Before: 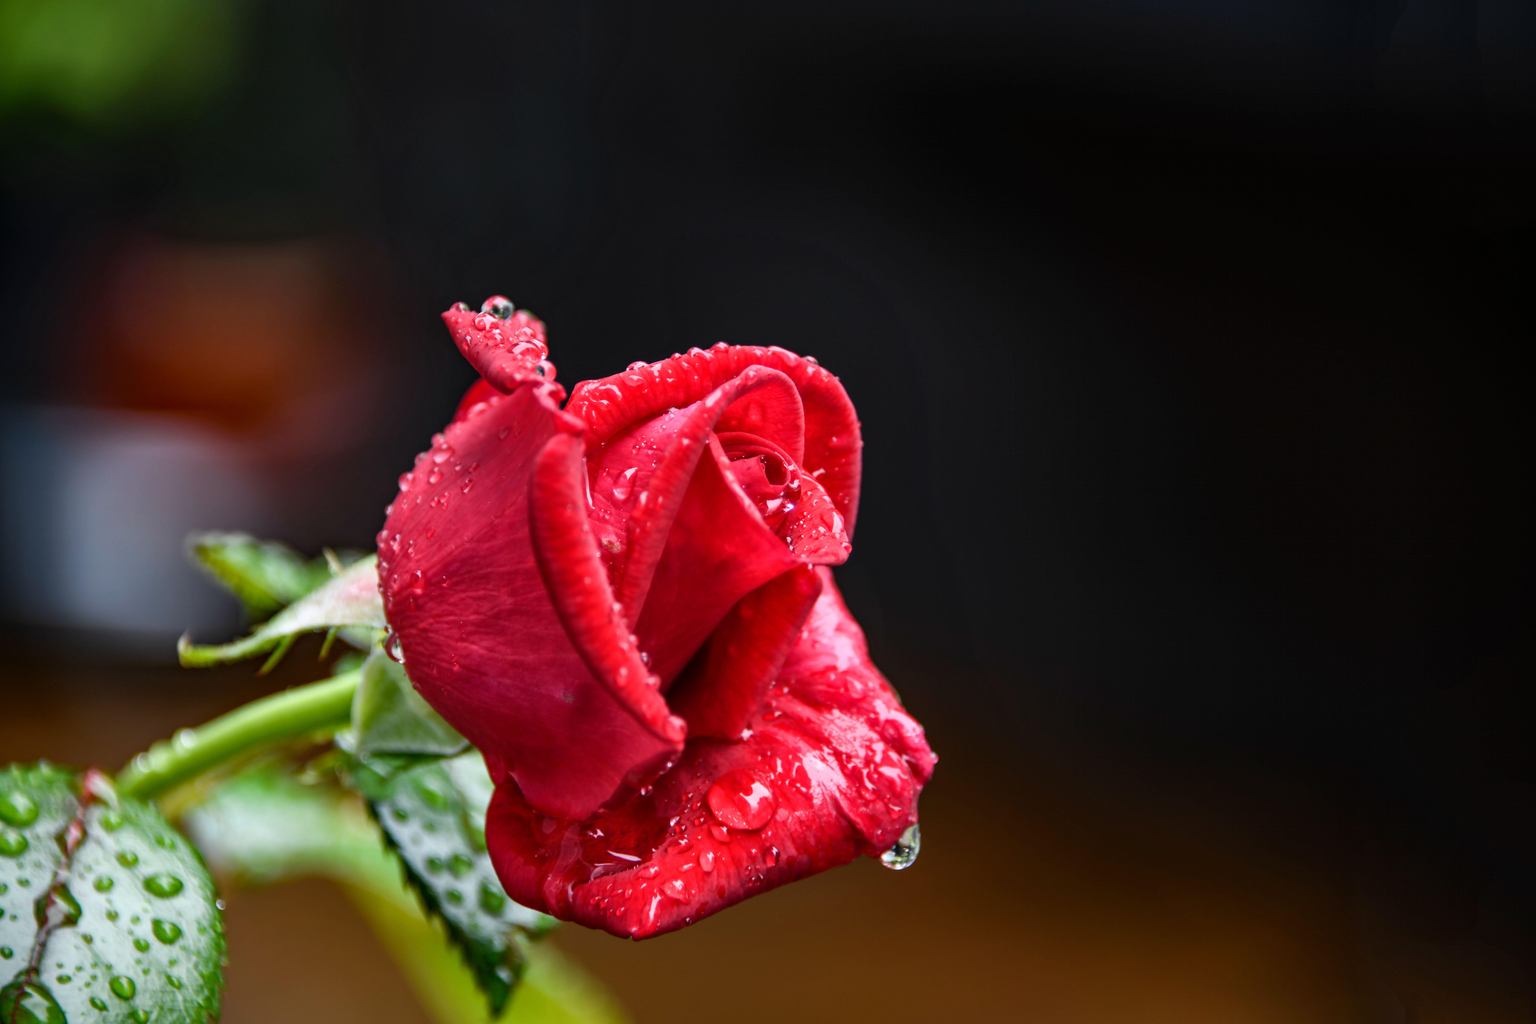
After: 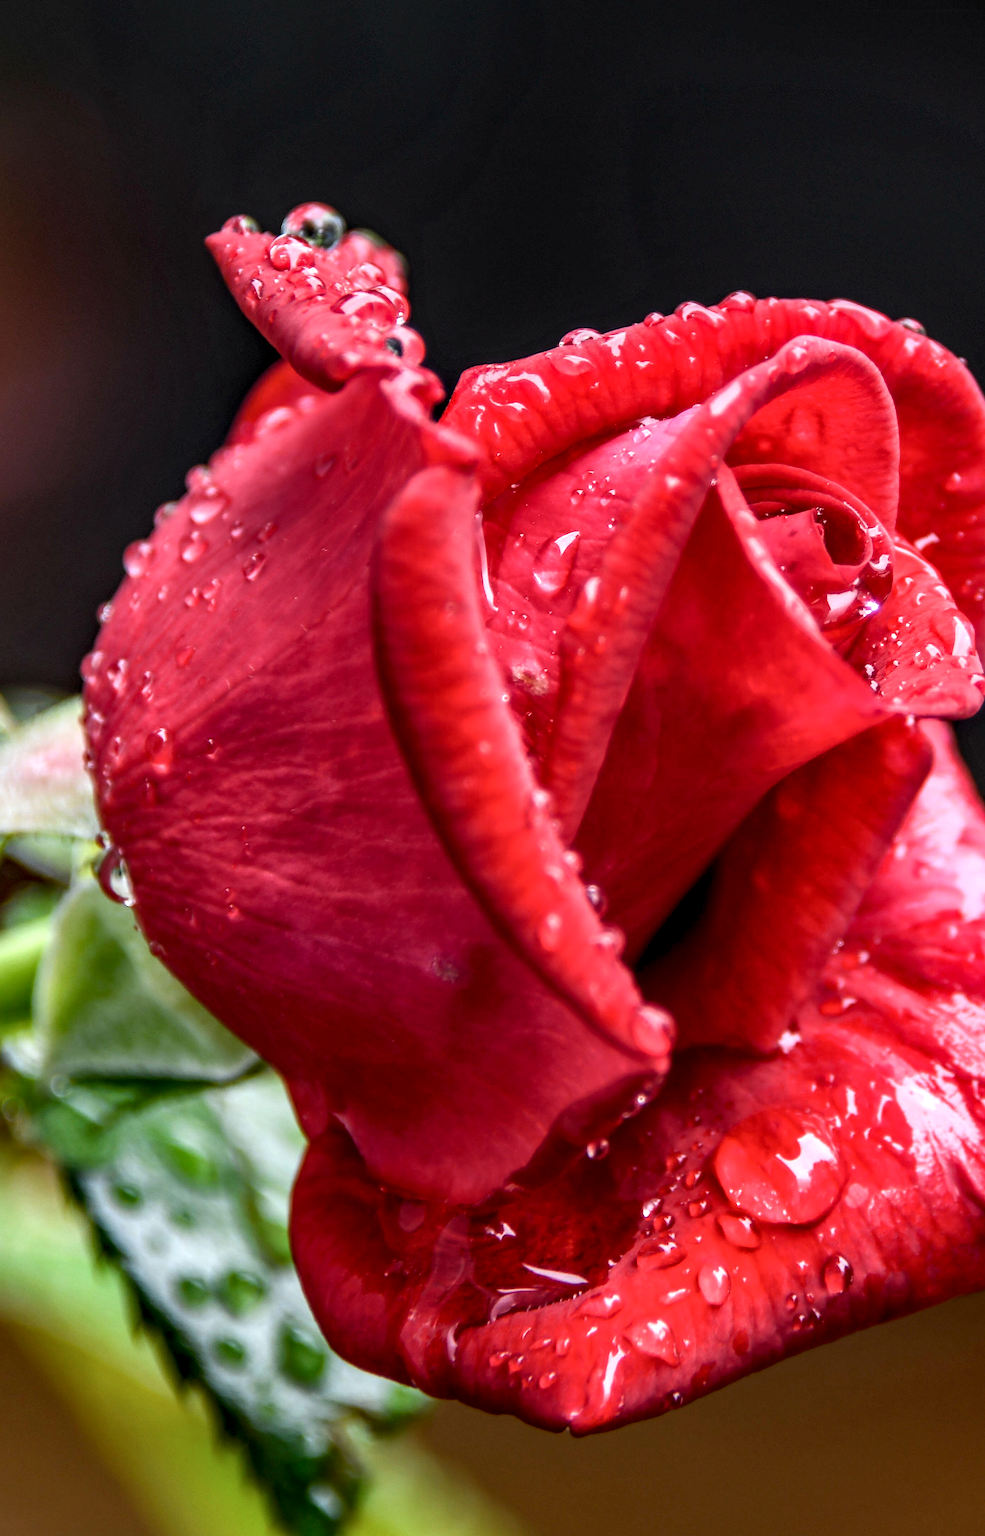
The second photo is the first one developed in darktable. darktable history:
crop and rotate: left 21.77%, top 18.528%, right 44.676%, bottom 2.997%
sharpen: on, module defaults
local contrast: highlights 20%, detail 150%
